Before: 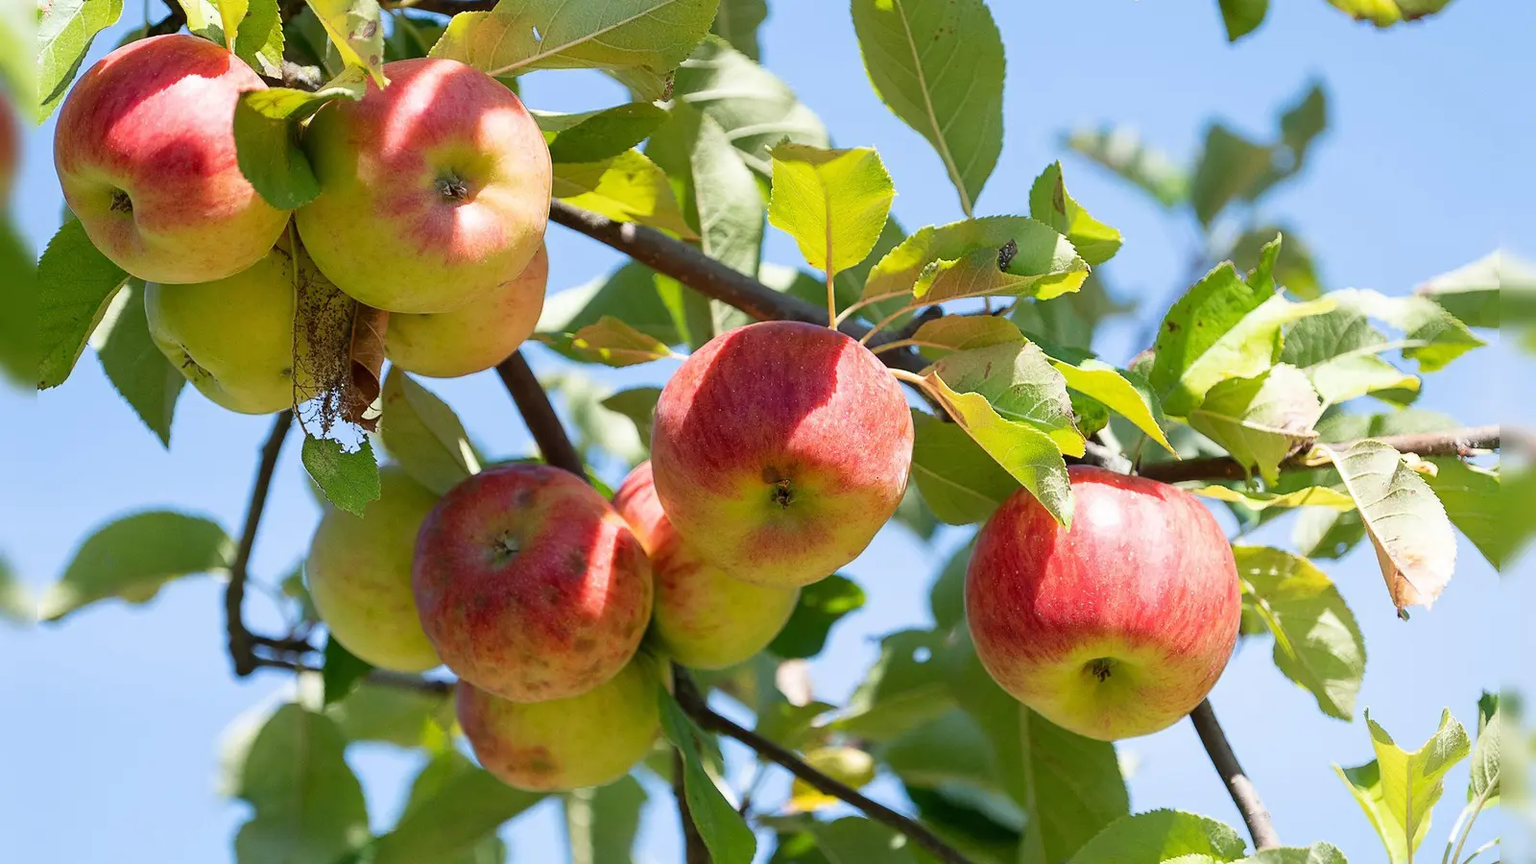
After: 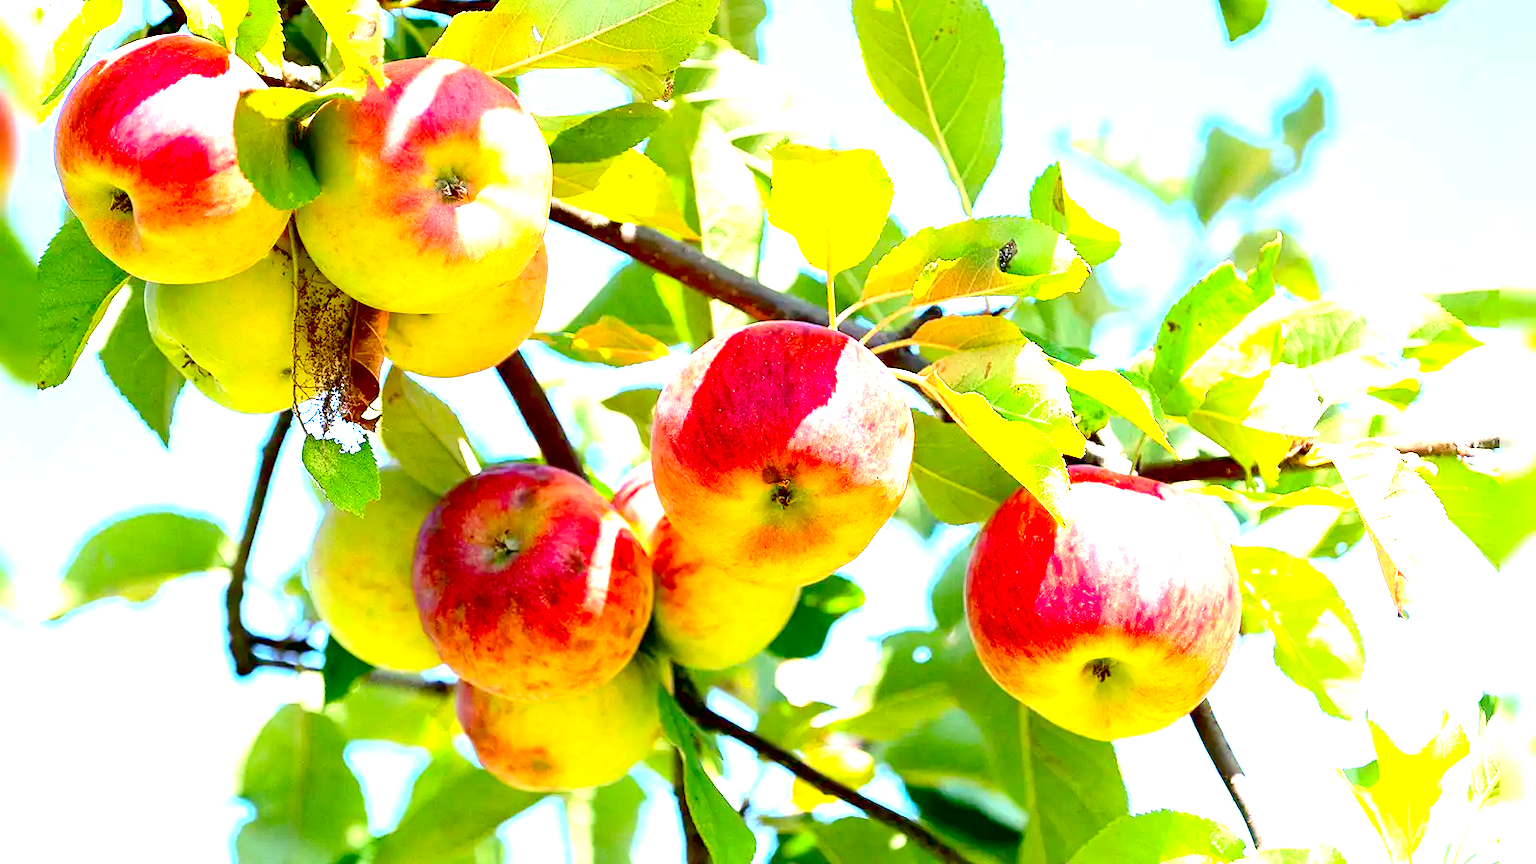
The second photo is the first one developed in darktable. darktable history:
contrast brightness saturation: contrast 0.164, saturation 0.323
exposure: black level correction 0.014, exposure 1.772 EV, compensate exposure bias true, compensate highlight preservation false
